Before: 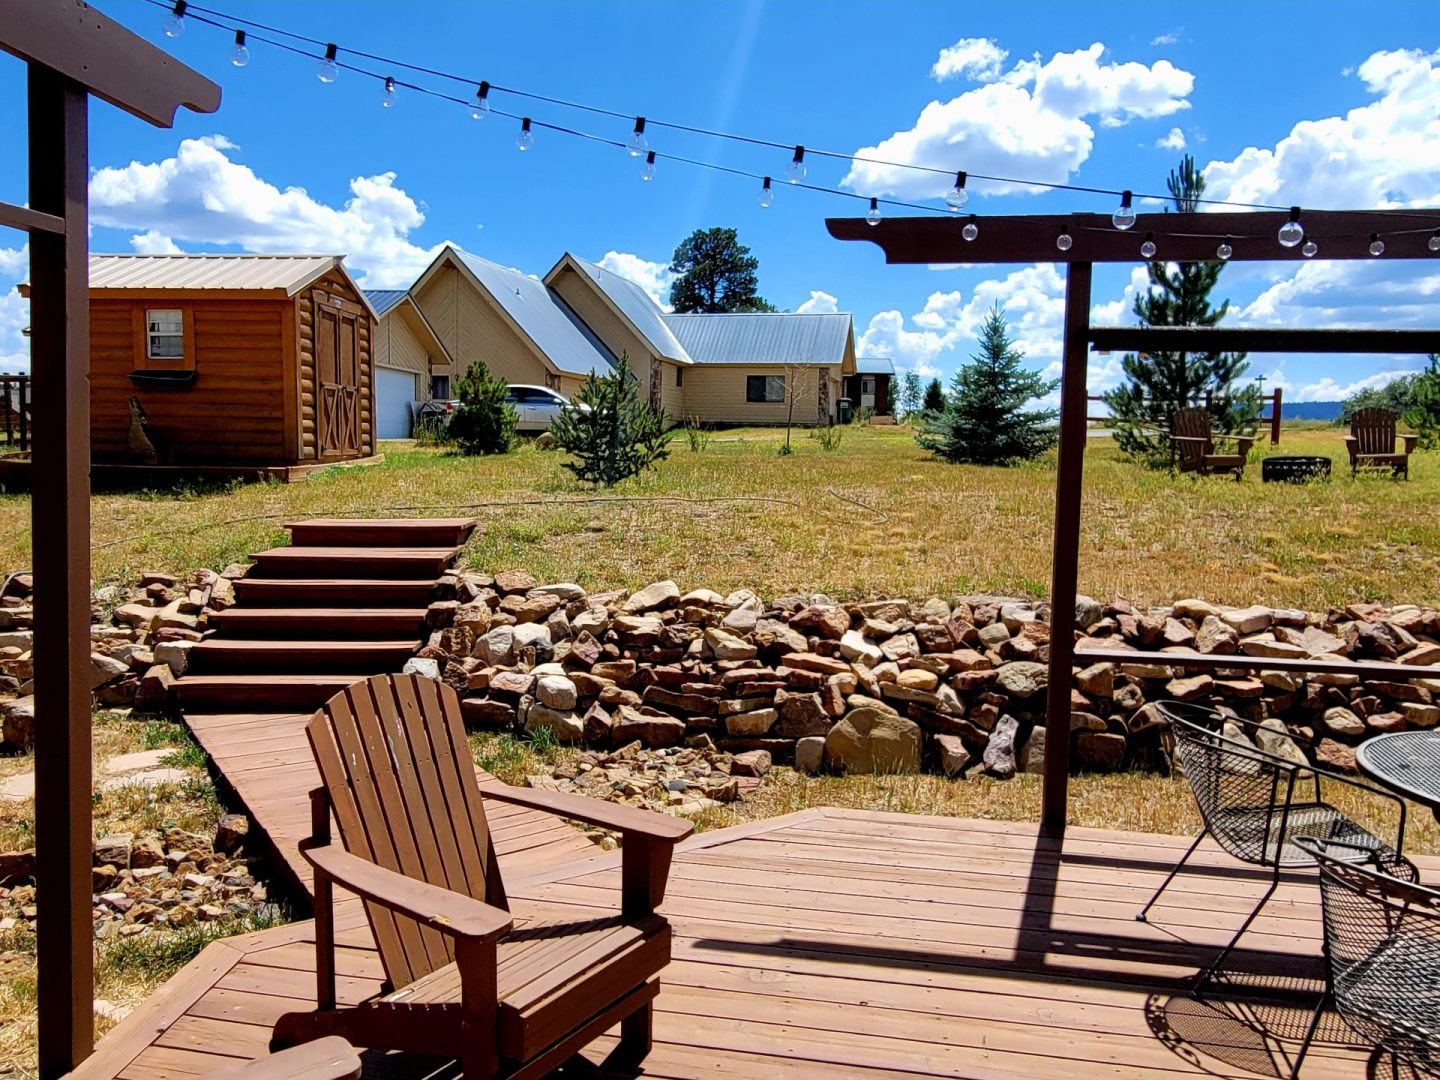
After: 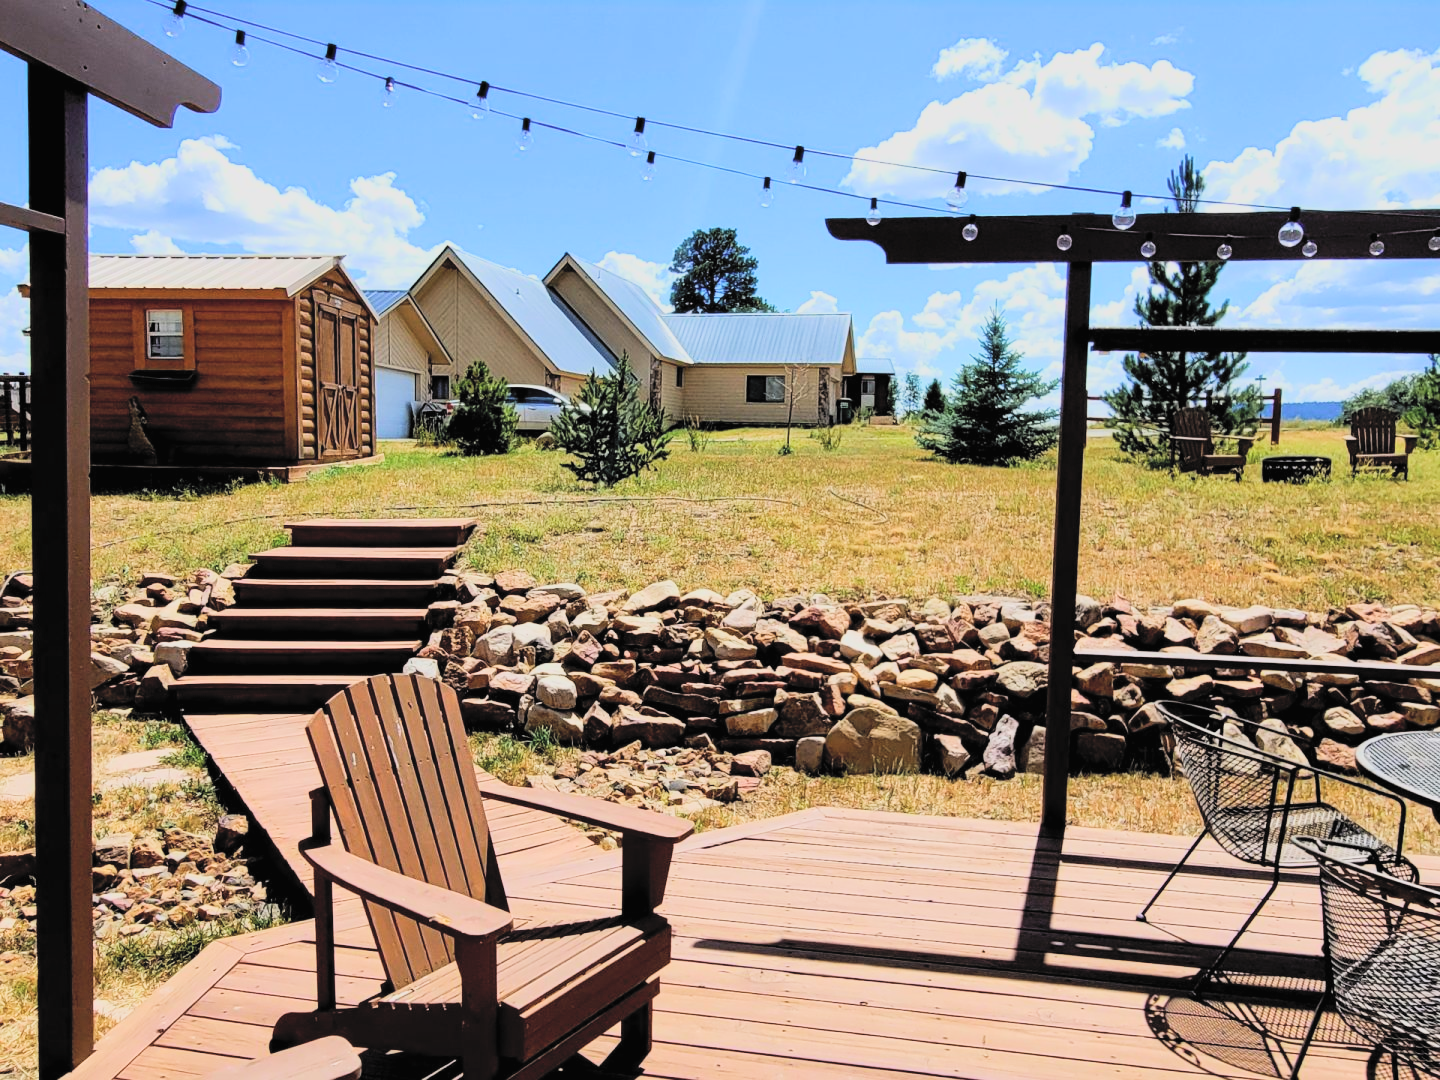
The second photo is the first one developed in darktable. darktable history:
contrast brightness saturation: contrast 0.096, brightness 0.301, saturation 0.137
filmic rgb: black relative exposure -7.5 EV, white relative exposure 4.99 EV, hardness 3.32, contrast 1.298, color science v5 (2021), contrast in shadows safe, contrast in highlights safe
